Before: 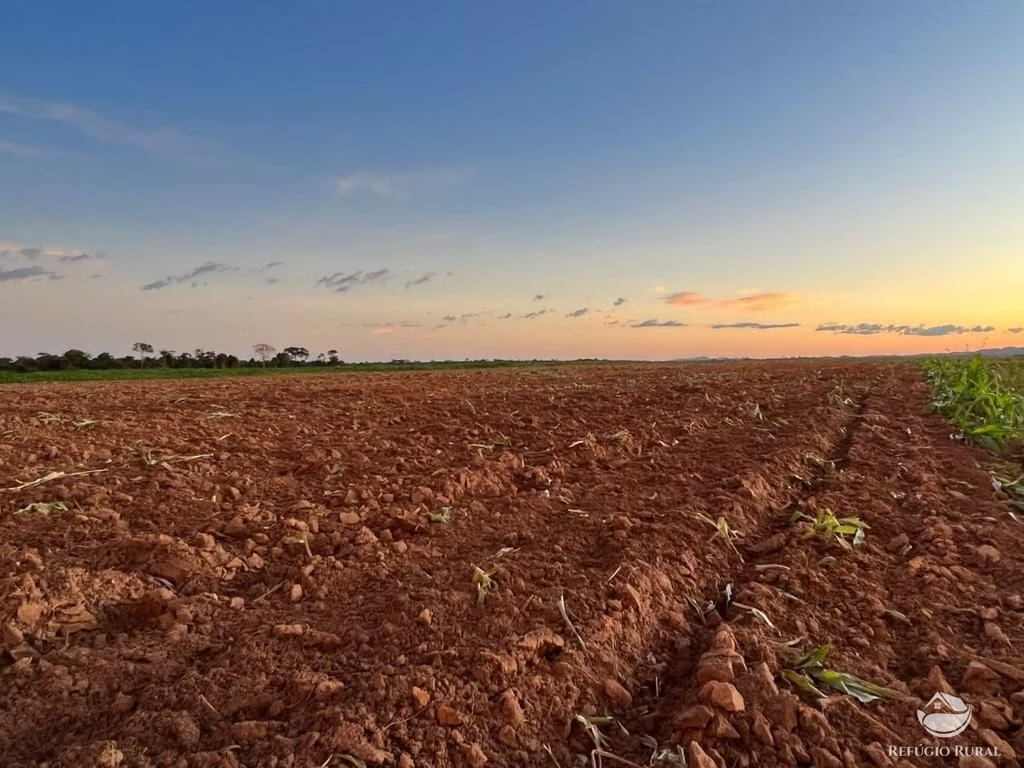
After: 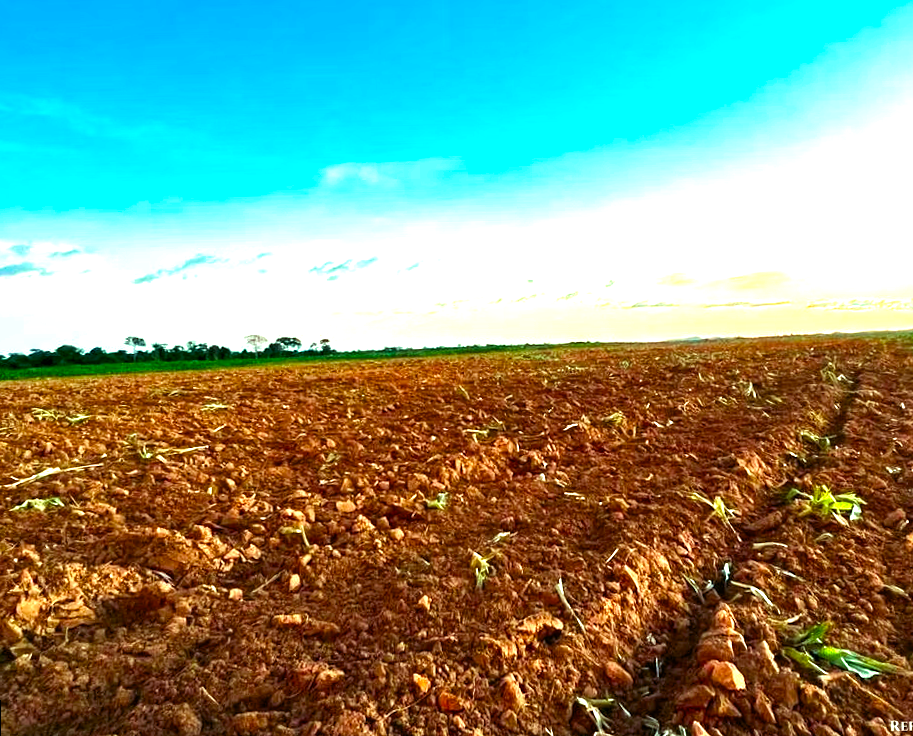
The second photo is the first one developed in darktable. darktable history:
velvia: on, module defaults
exposure: black level correction 0, exposure 0.953 EV, compensate exposure bias true, compensate highlight preservation false
rotate and perspective: rotation -1.42°, crop left 0.016, crop right 0.984, crop top 0.035, crop bottom 0.965
crop: right 9.509%, bottom 0.031%
color balance rgb: shadows lift › luminance -7.7%, shadows lift › chroma 2.13%, shadows lift › hue 165.27°, power › luminance -7.77%, power › chroma 1.1%, power › hue 215.88°, highlights gain › luminance 15.15%, highlights gain › chroma 7%, highlights gain › hue 125.57°, global offset › luminance -0.33%, global offset › chroma 0.11%, global offset › hue 165.27°, perceptual saturation grading › global saturation 24.42%, perceptual saturation grading › highlights -24.42%, perceptual saturation grading › mid-tones 24.42%, perceptual saturation grading › shadows 40%, perceptual brilliance grading › global brilliance -5%, perceptual brilliance grading › highlights 24.42%, perceptual brilliance grading › mid-tones 7%, perceptual brilliance grading › shadows -5%
contrast brightness saturation: saturation 0.5
color calibration: x 0.37, y 0.382, temperature 4313.32 K
